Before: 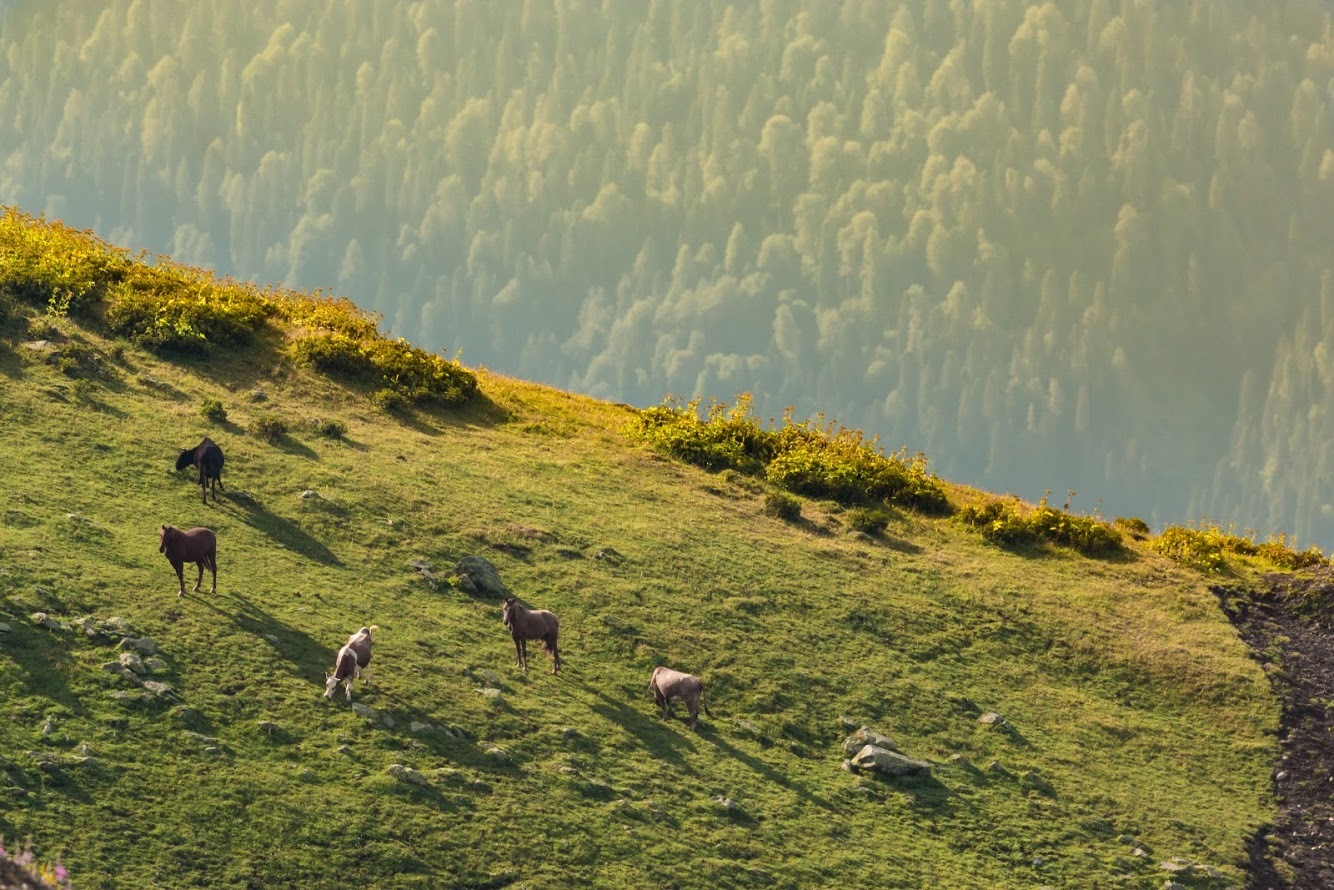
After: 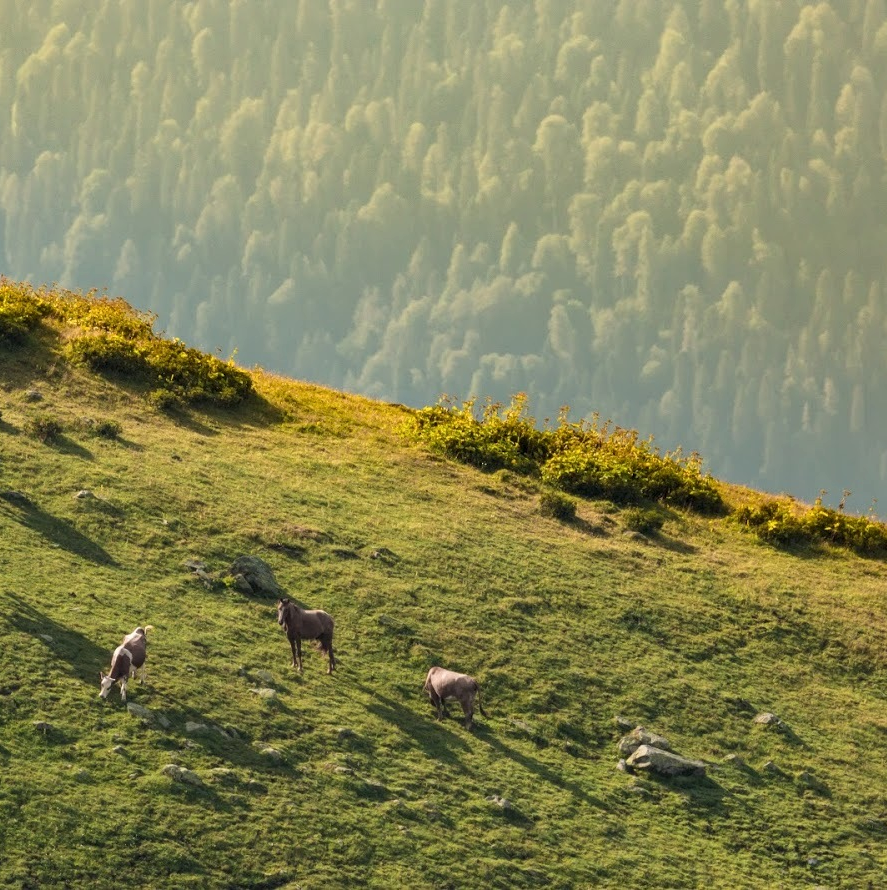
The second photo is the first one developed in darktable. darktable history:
local contrast: highlights 100%, shadows 100%, detail 120%, midtone range 0.2
crop: left 16.899%, right 16.556%
